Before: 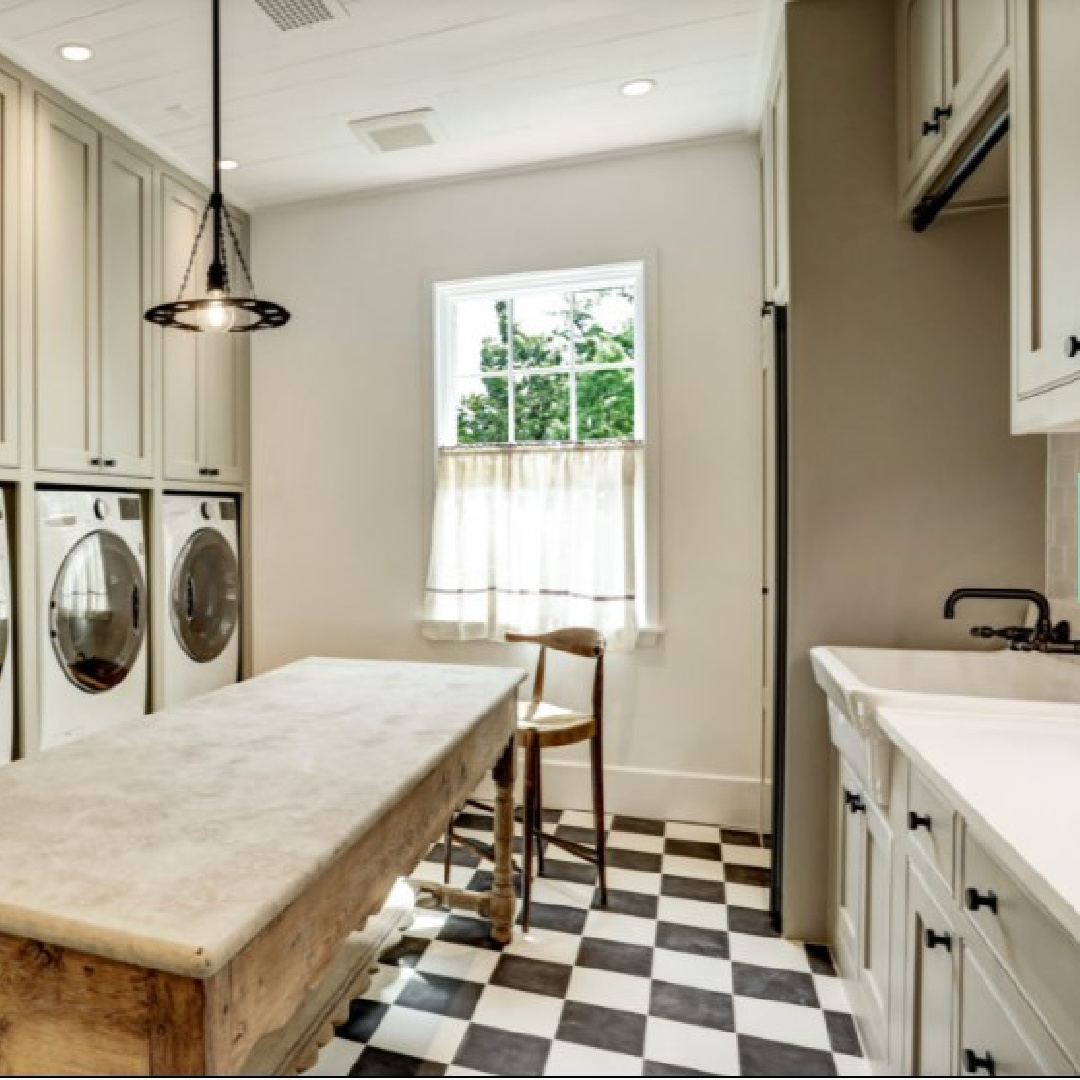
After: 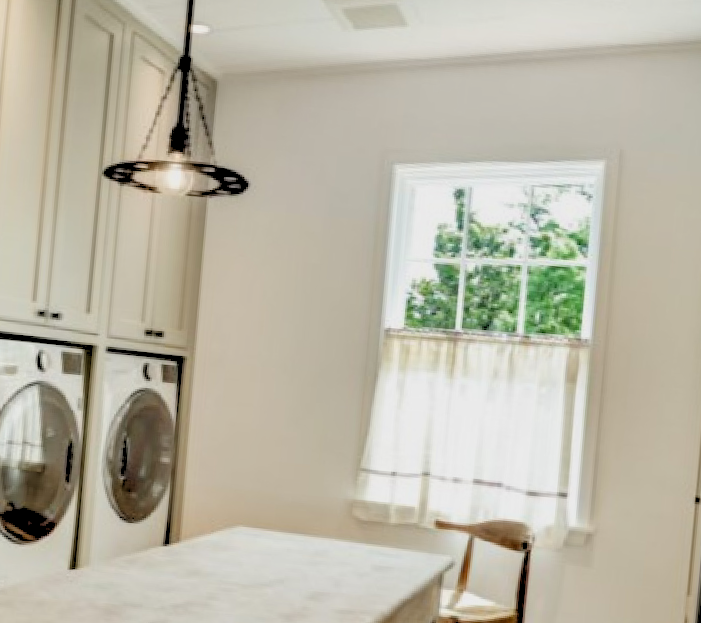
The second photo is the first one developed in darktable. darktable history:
rgb levels: preserve colors sum RGB, levels [[0.038, 0.433, 0.934], [0, 0.5, 1], [0, 0.5, 1]]
crop and rotate: angle -4.99°, left 2.122%, top 6.945%, right 27.566%, bottom 30.519%
